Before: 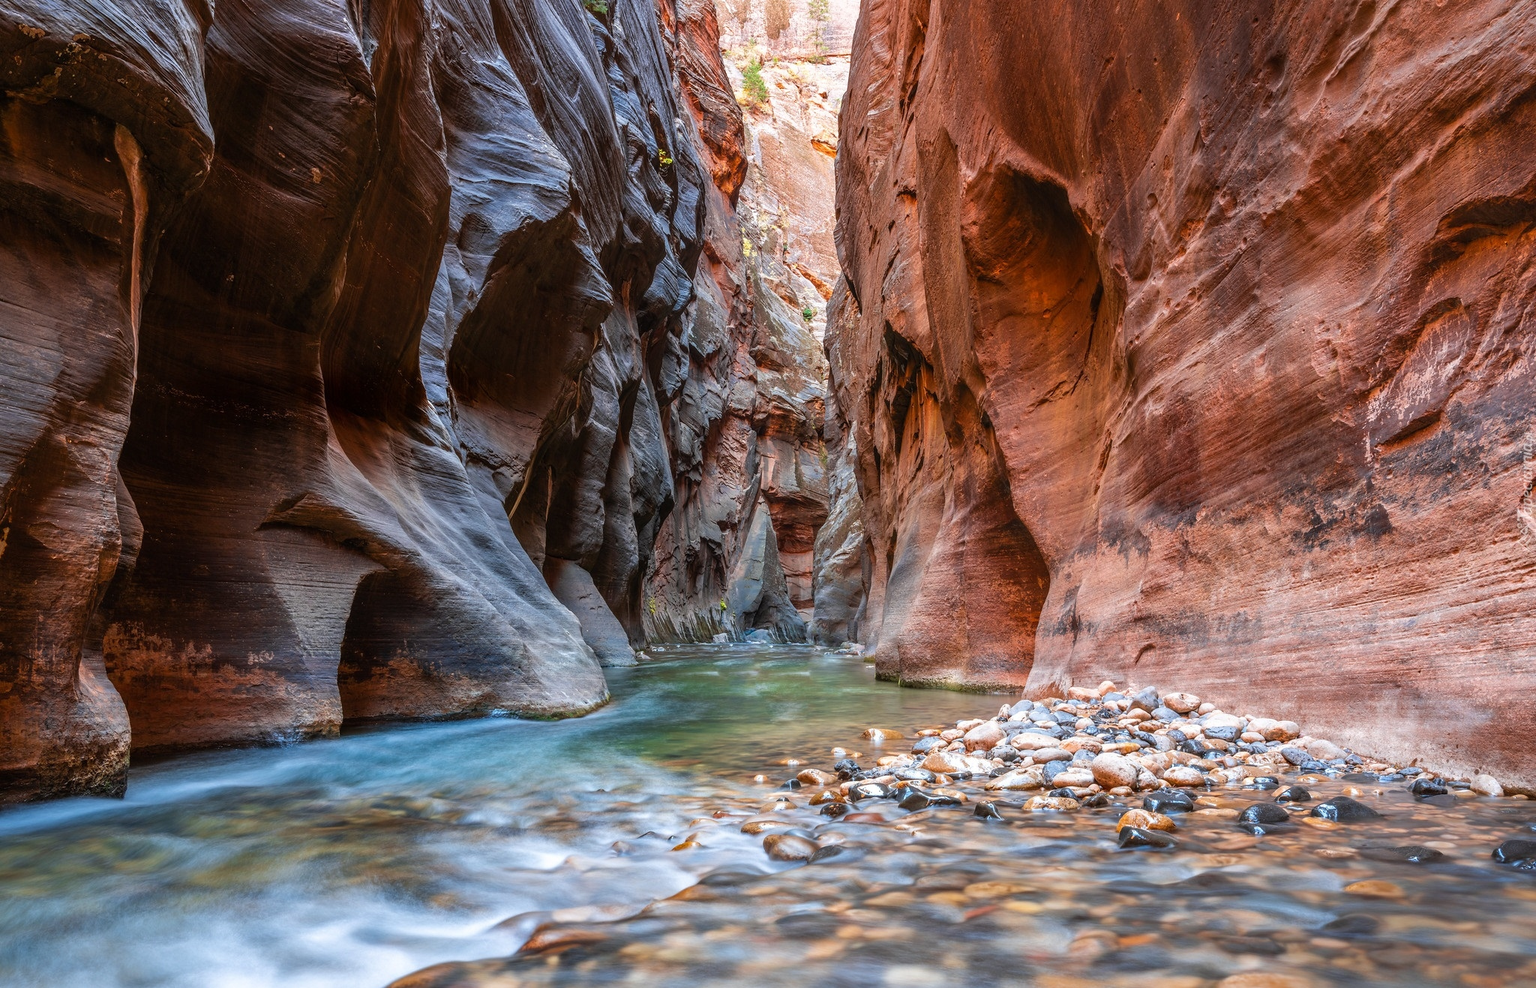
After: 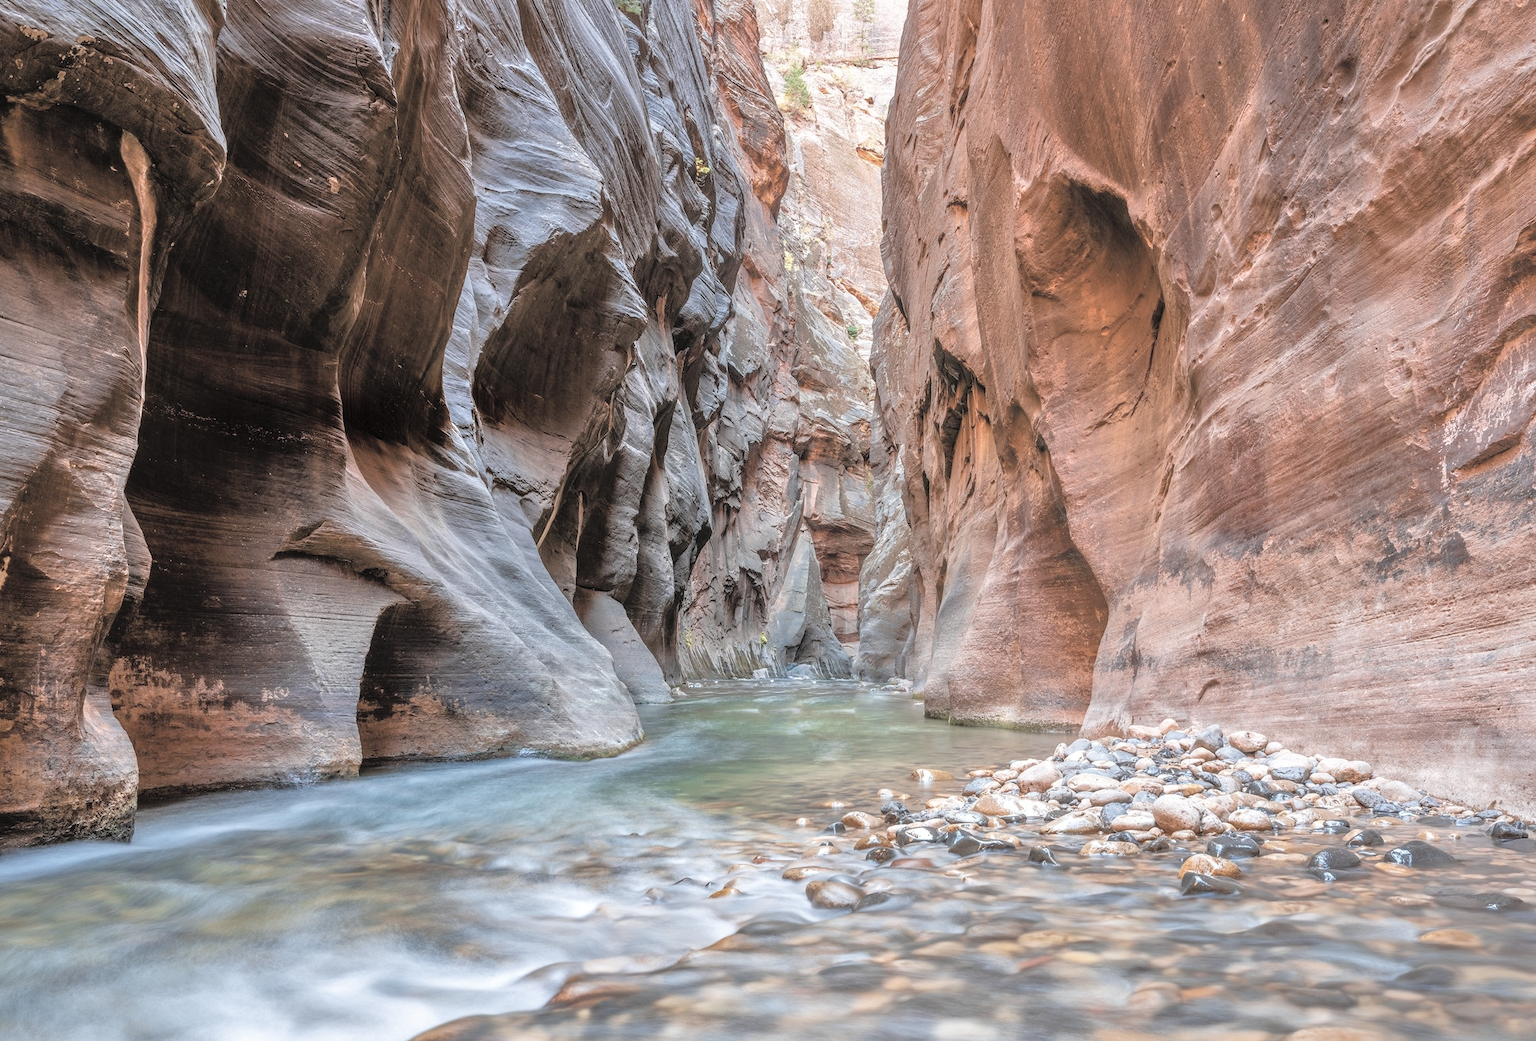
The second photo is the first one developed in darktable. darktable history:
tone equalizer: -7 EV 0.149 EV, -6 EV 0.6 EV, -5 EV 1.17 EV, -4 EV 1.3 EV, -3 EV 1.16 EV, -2 EV 0.6 EV, -1 EV 0.146 EV
contrast brightness saturation: brightness 0.189, saturation -0.486
crop and rotate: left 0%, right 5.24%
